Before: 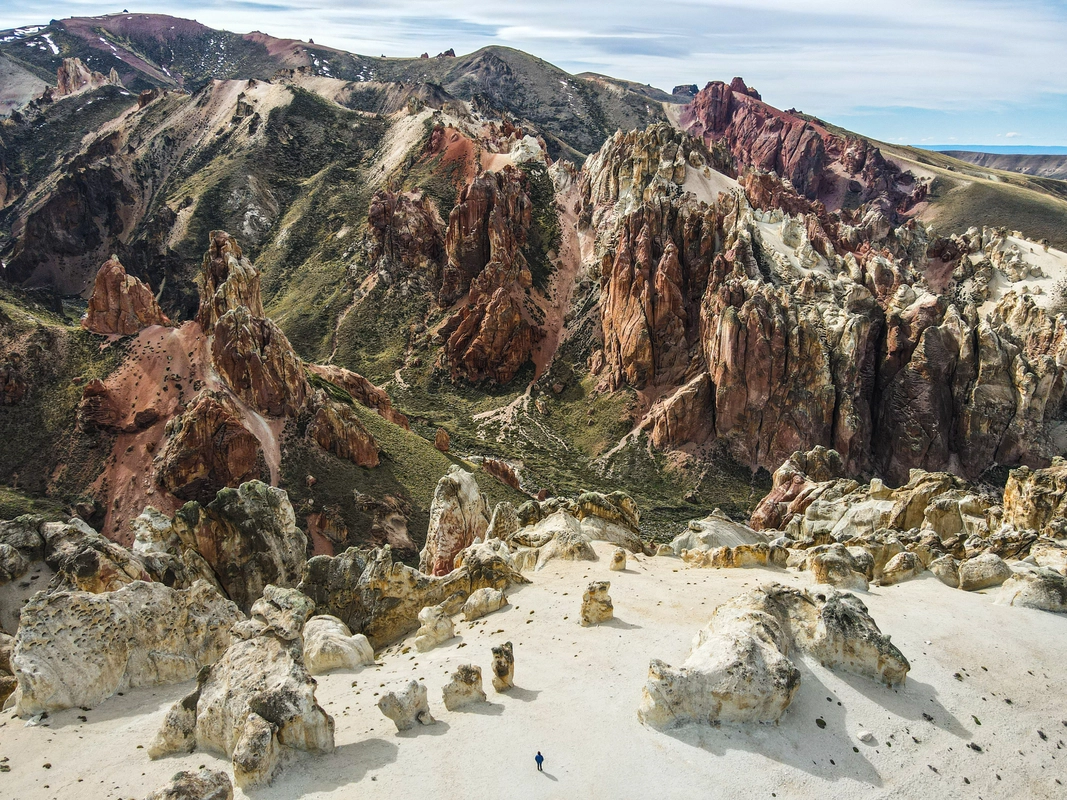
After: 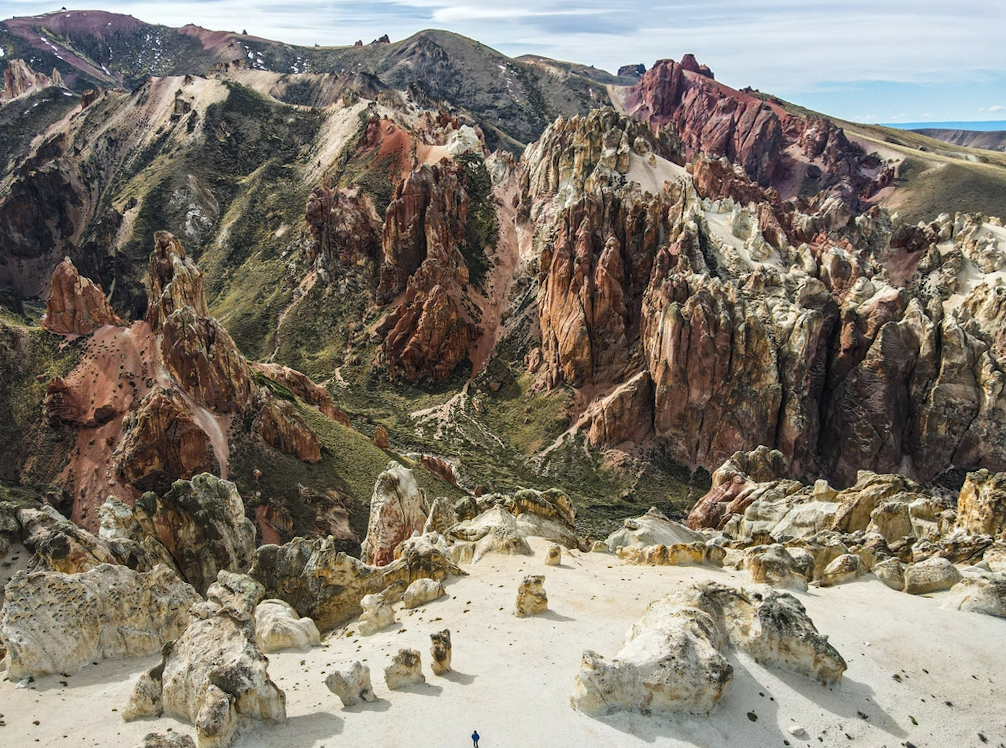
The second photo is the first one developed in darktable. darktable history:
rotate and perspective: rotation 0.062°, lens shift (vertical) 0.115, lens shift (horizontal) -0.133, crop left 0.047, crop right 0.94, crop top 0.061, crop bottom 0.94
crop and rotate: left 0.126%
